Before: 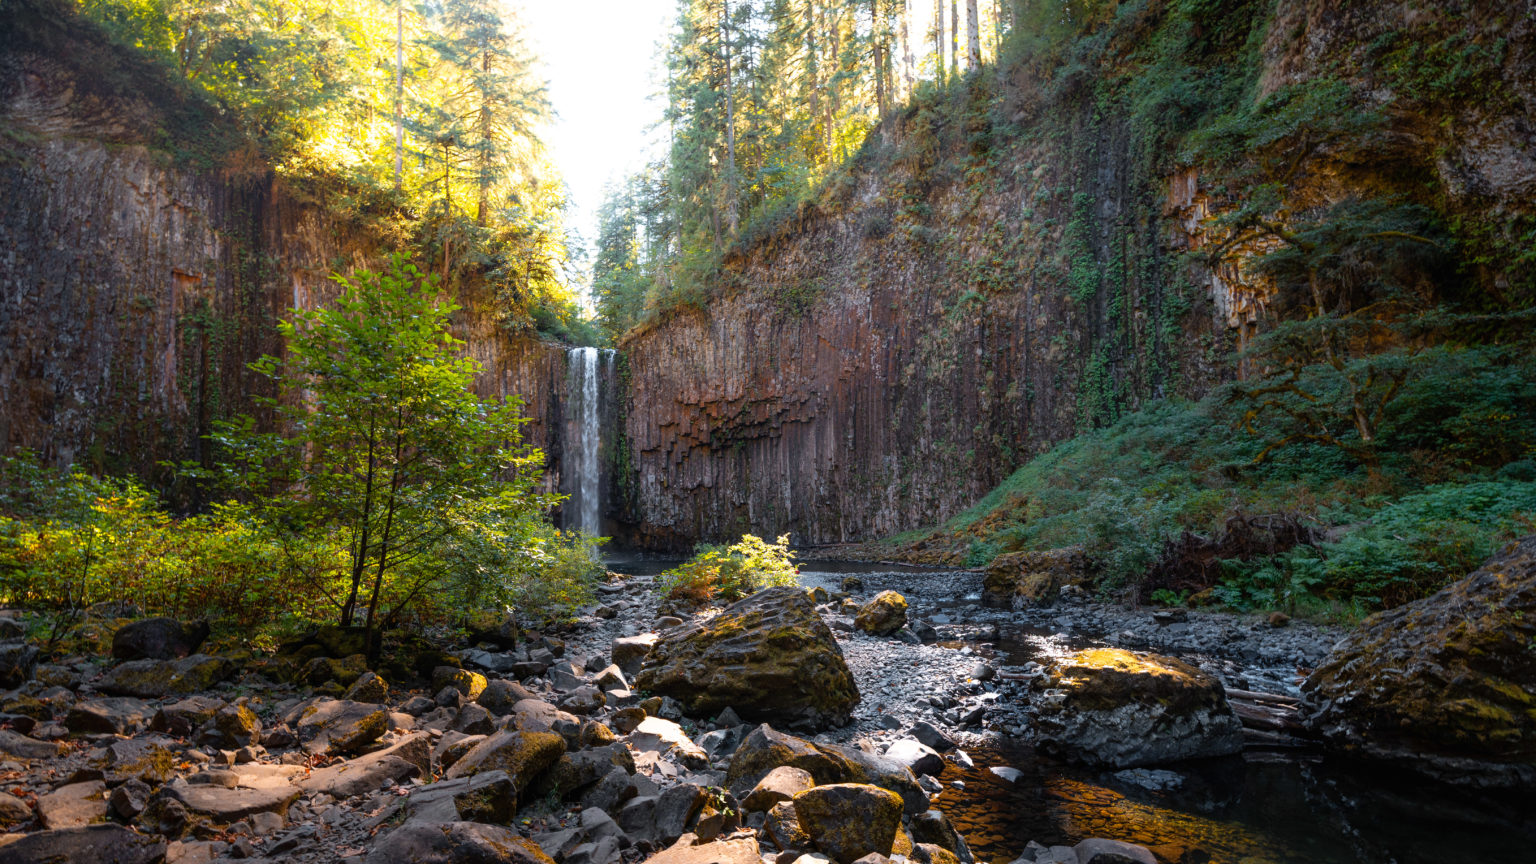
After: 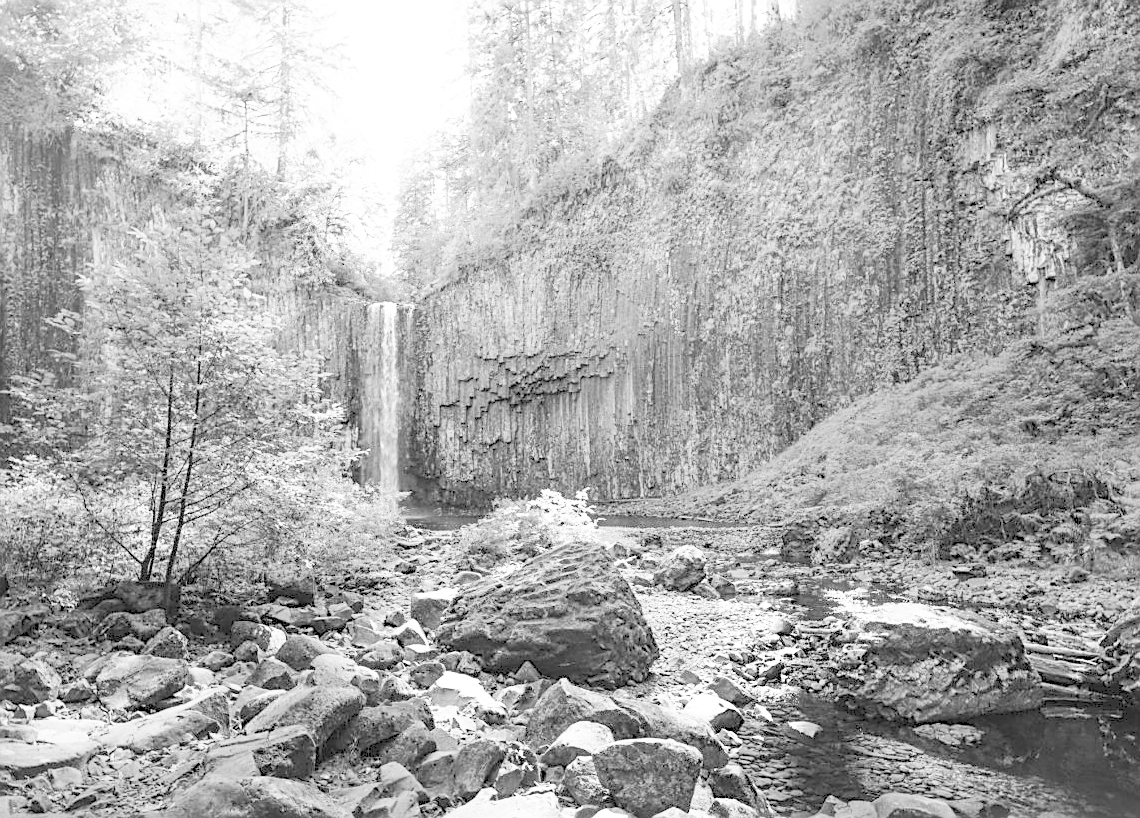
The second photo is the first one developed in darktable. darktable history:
base curve: curves: ch0 [(0, 0) (0.028, 0.03) (0.121, 0.232) (0.46, 0.748) (0.859, 0.968) (1, 1)], preserve colors none
contrast brightness saturation: brightness 1
sharpen: on, module defaults
color zones: curves: ch1 [(0, -0.014) (0.143, -0.013) (0.286, -0.013) (0.429, -0.016) (0.571, -0.019) (0.714, -0.015) (0.857, 0.002) (1, -0.014)]
crop and rotate: left 13.15%, top 5.251%, right 12.609%
